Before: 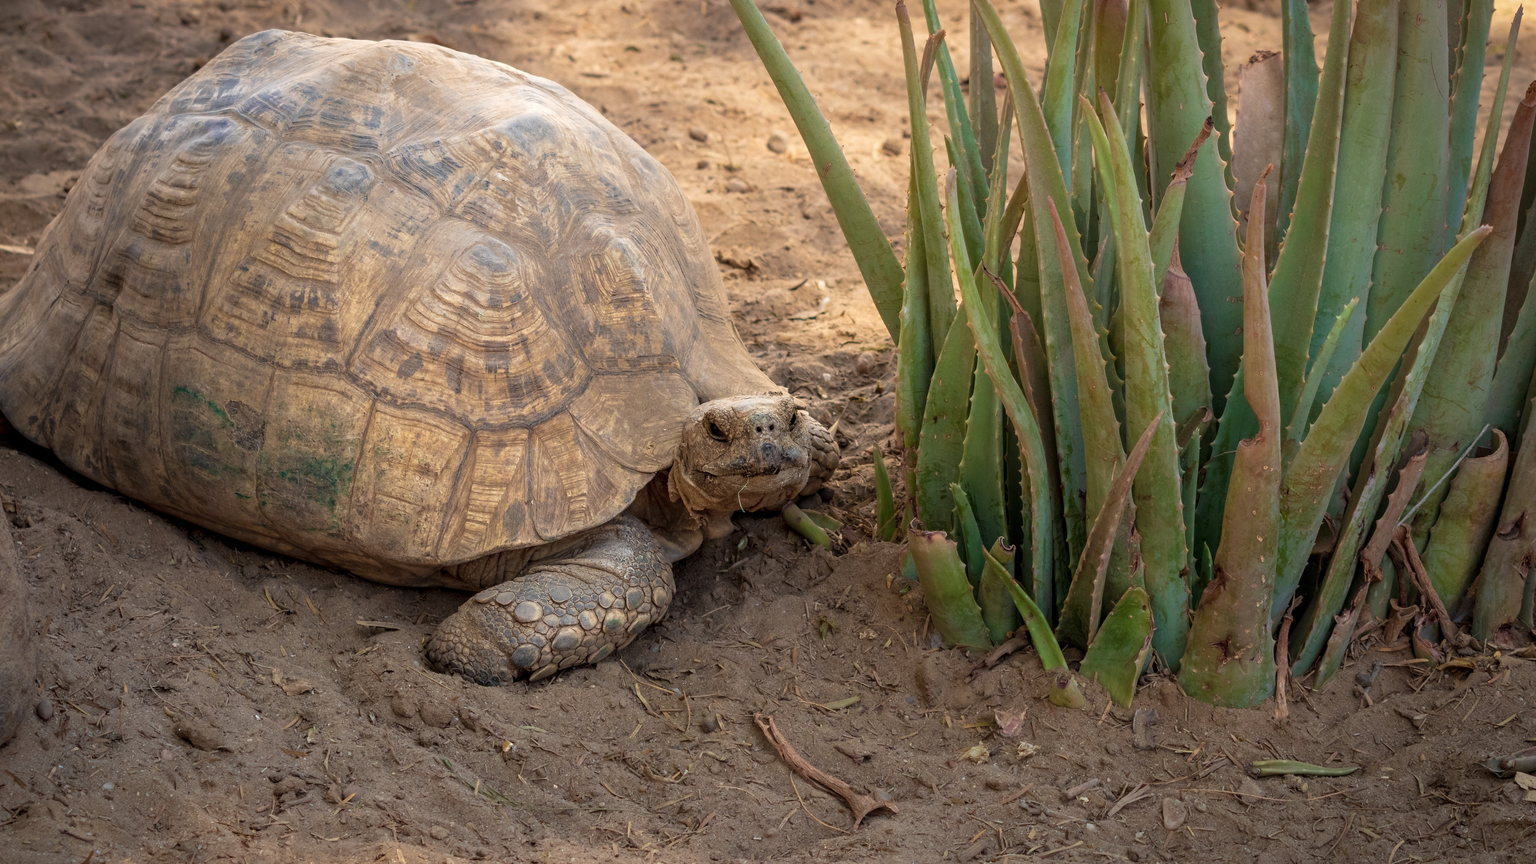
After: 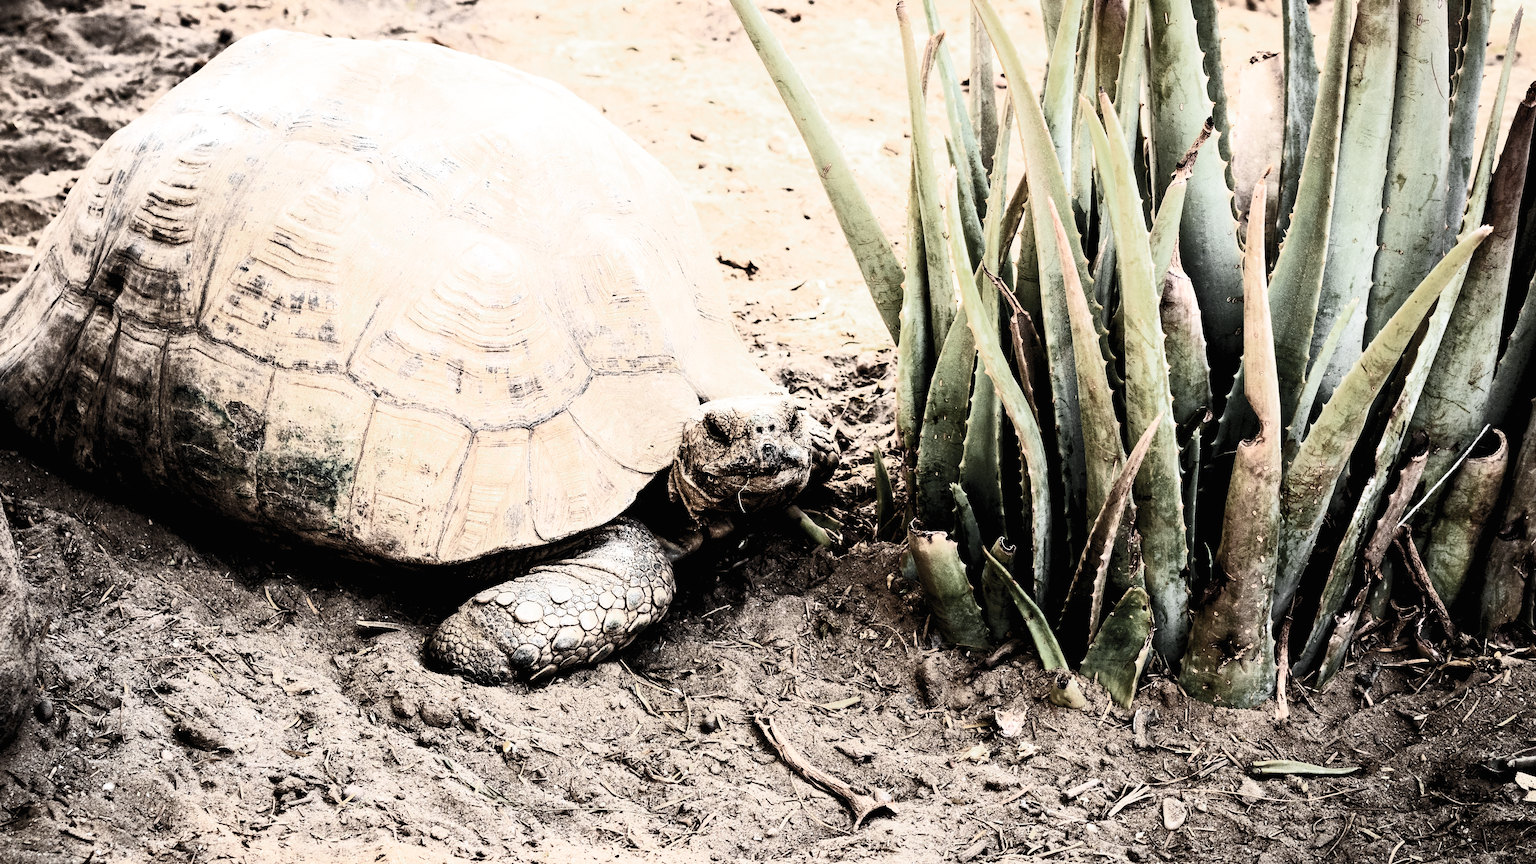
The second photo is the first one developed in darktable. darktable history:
contrast brightness saturation: contrast 0.62, brightness 0.34, saturation 0.14
rgb levels: levels [[0.034, 0.472, 0.904], [0, 0.5, 1], [0, 0.5, 1]]
base curve: curves: ch0 [(0, 0) (0.007, 0.004) (0.027, 0.03) (0.046, 0.07) (0.207, 0.54) (0.442, 0.872) (0.673, 0.972) (1, 1)], preserve colors none
color zones: curves: ch0 [(0, 0.613) (0.01, 0.613) (0.245, 0.448) (0.498, 0.529) (0.642, 0.665) (0.879, 0.777) (0.99, 0.613)]; ch1 [(0, 0.035) (0.121, 0.189) (0.259, 0.197) (0.415, 0.061) (0.589, 0.022) (0.732, 0.022) (0.857, 0.026) (0.991, 0.053)]
